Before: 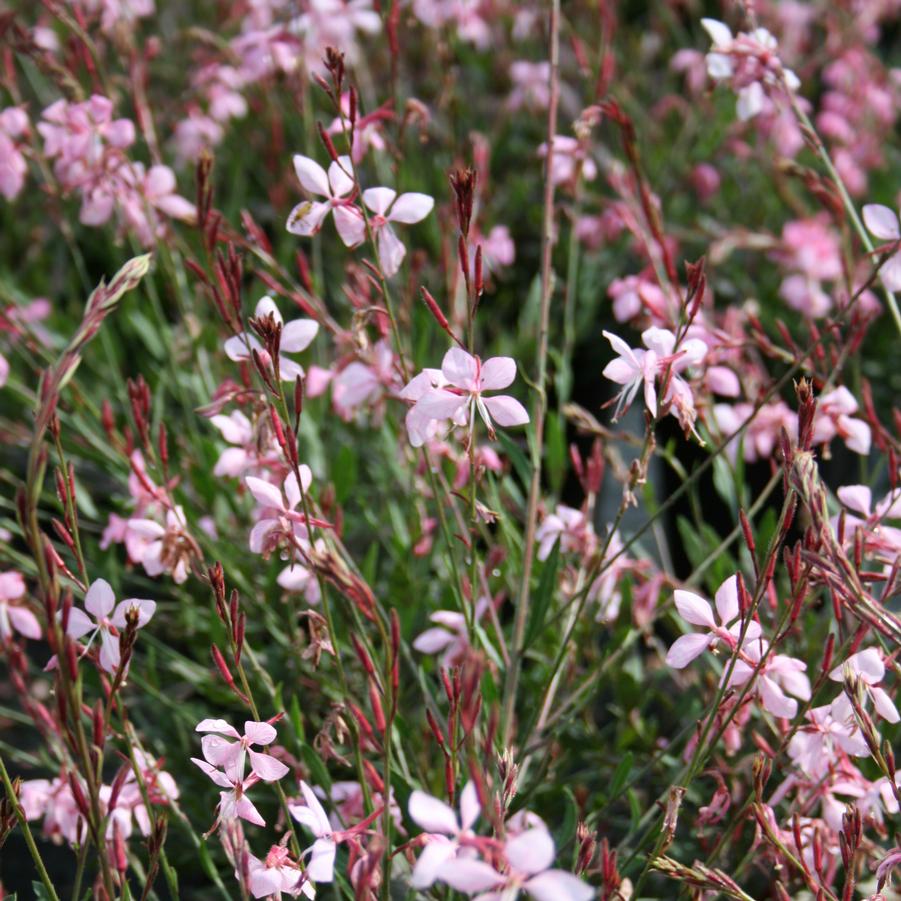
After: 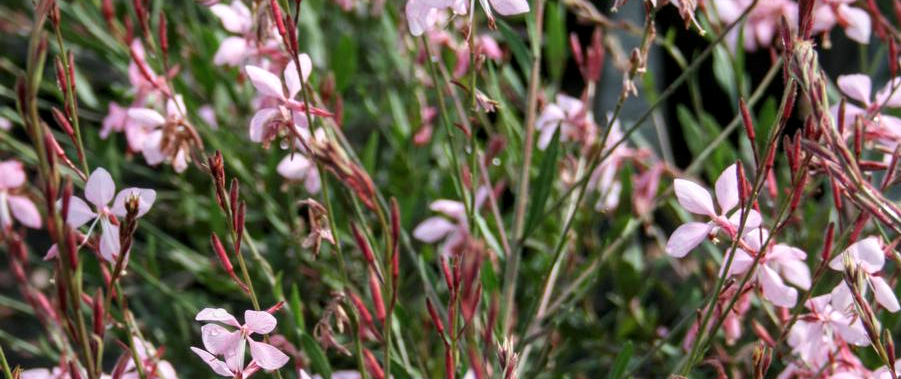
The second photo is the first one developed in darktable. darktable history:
crop: top 45.642%, bottom 12.271%
local contrast: on, module defaults
